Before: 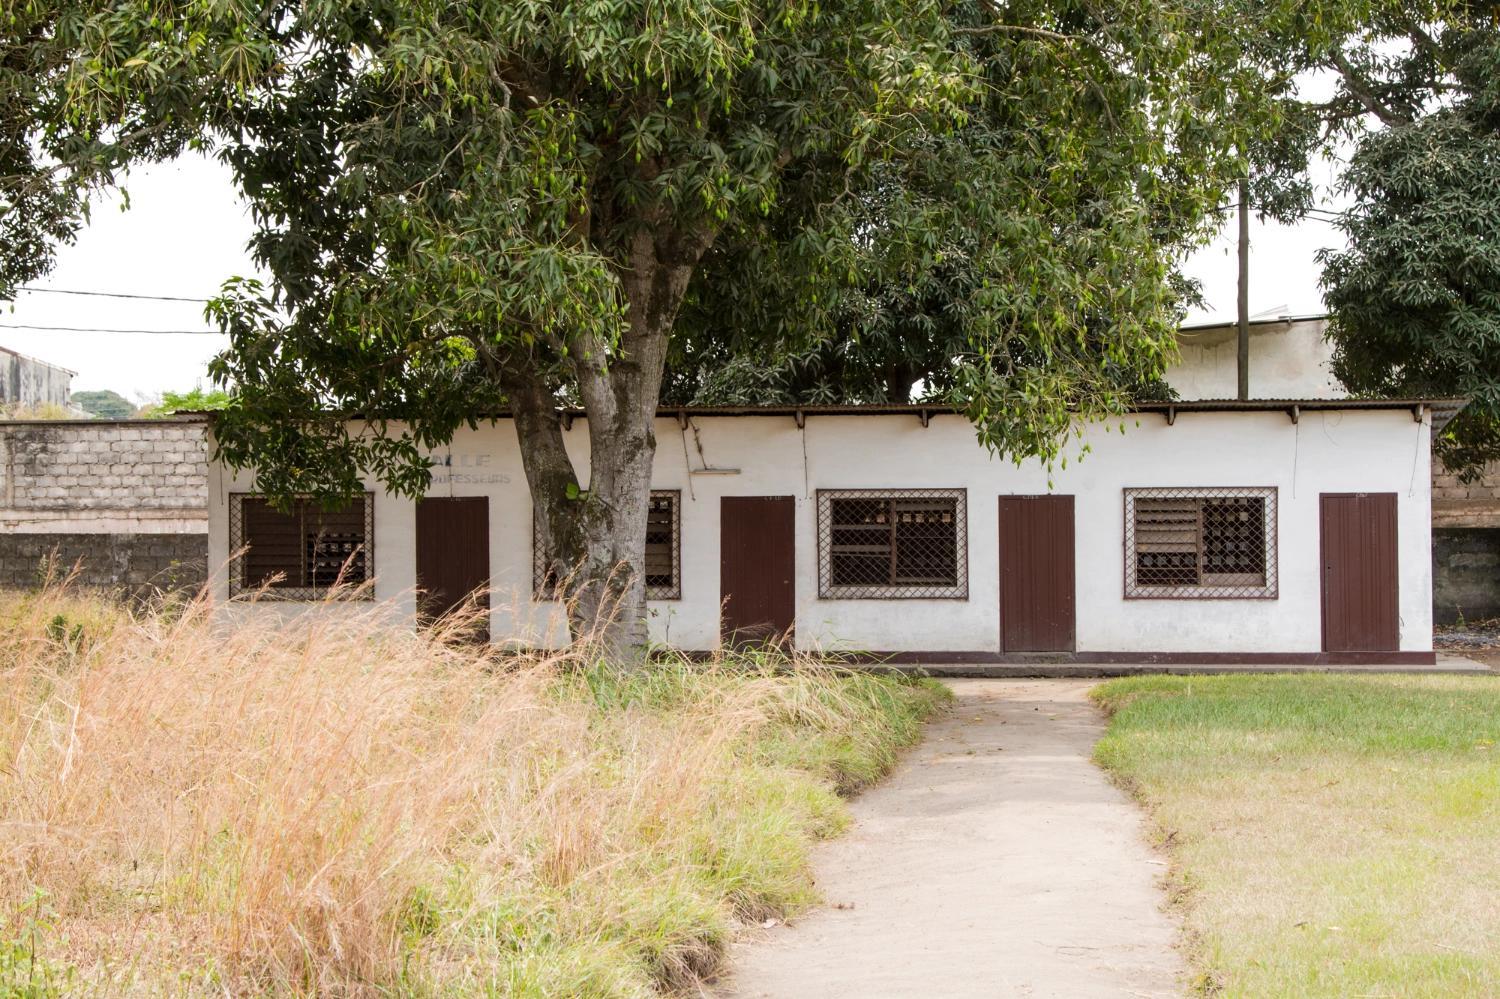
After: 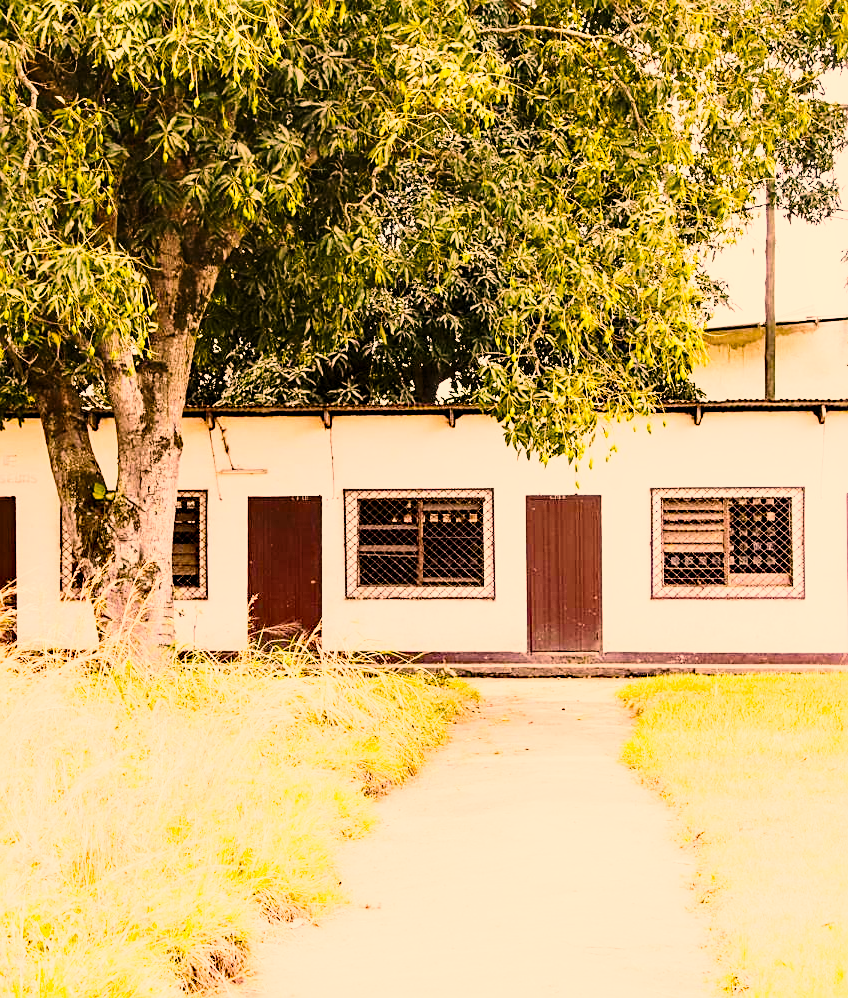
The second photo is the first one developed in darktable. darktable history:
sharpen: on, module defaults
crop: left 31.569%, top 0.012%, right 11.841%
contrast brightness saturation: contrast 0.236, brightness 0.09
base curve: curves: ch0 [(0, 0) (0.028, 0.03) (0.121, 0.232) (0.46, 0.748) (0.859, 0.968) (1, 1)], fusion 1, preserve colors none
color correction: highlights a* 39.59, highlights b* 39.95, saturation 0.689
color balance rgb: shadows lift › hue 87.91°, perceptual saturation grading › global saturation 37.122%, perceptual saturation grading › shadows 35.053%
